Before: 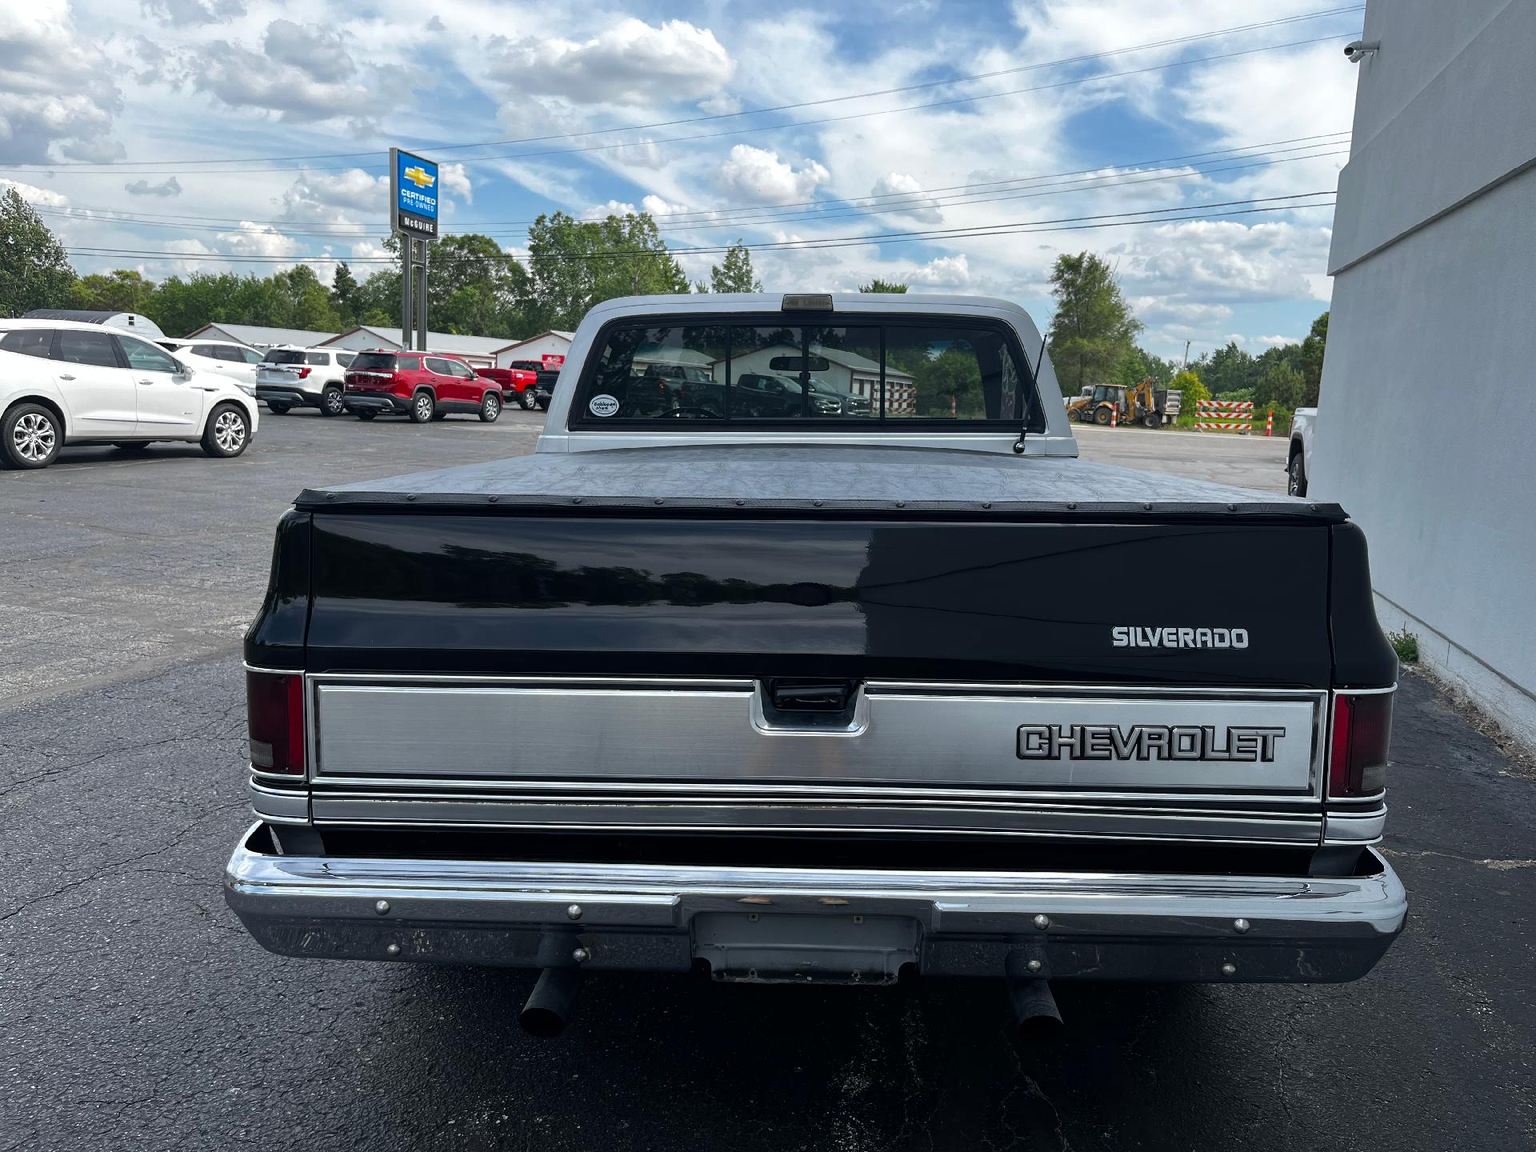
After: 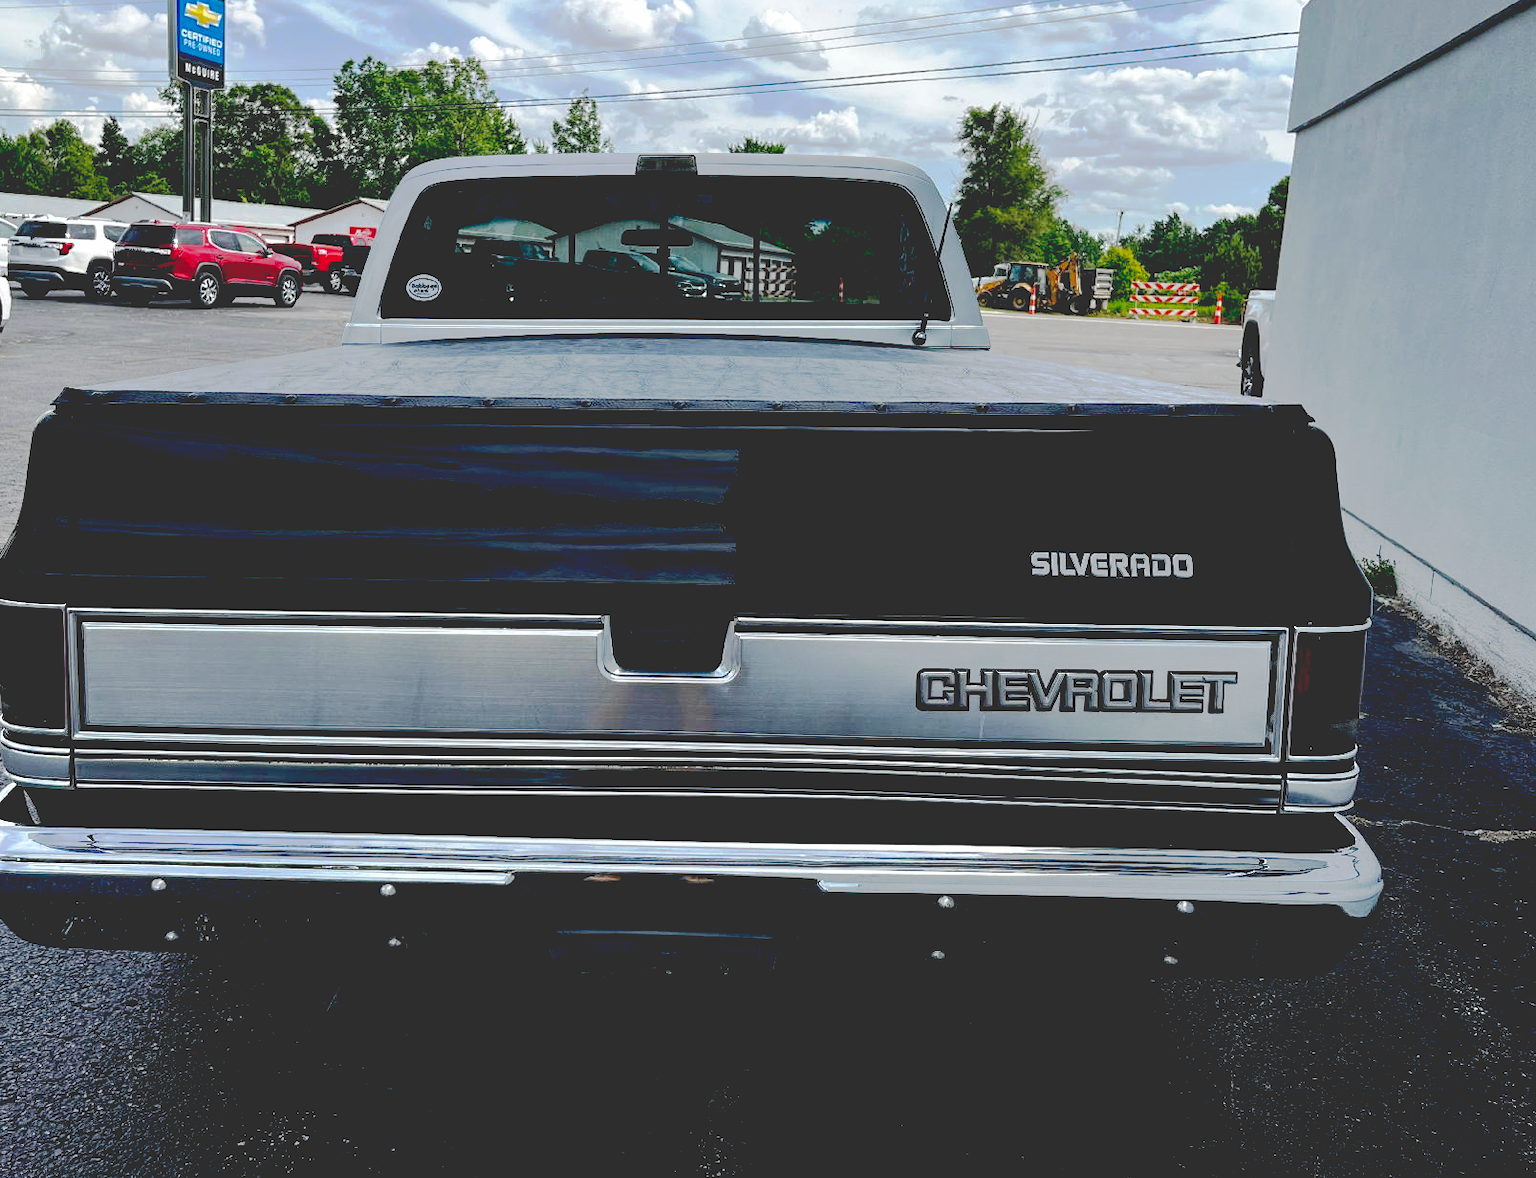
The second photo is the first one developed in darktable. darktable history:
crop: left 16.298%, top 14.363%
base curve: curves: ch0 [(0.065, 0.026) (0.236, 0.358) (0.53, 0.546) (0.777, 0.841) (0.924, 0.992)], preserve colors none
